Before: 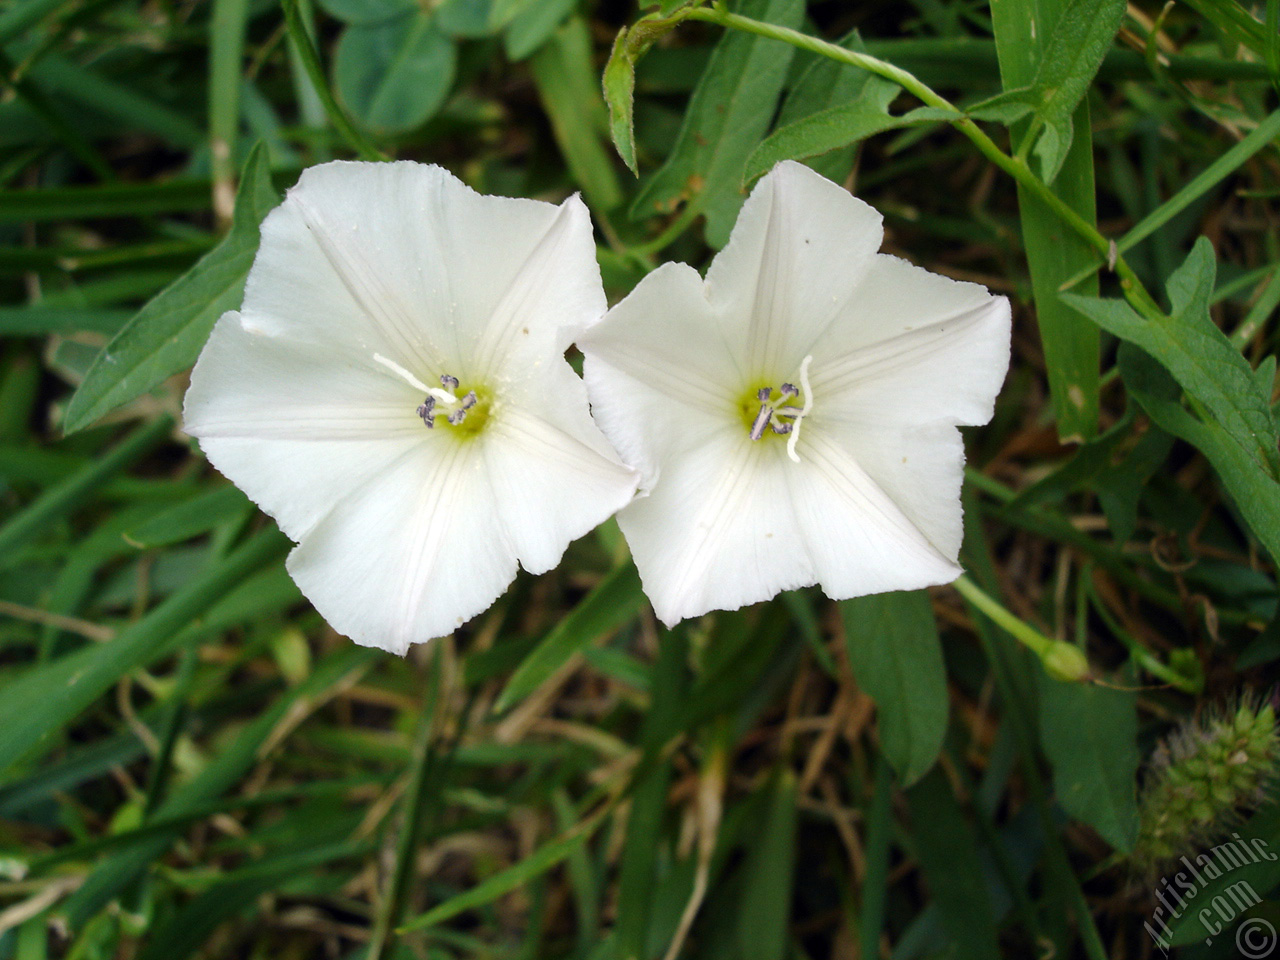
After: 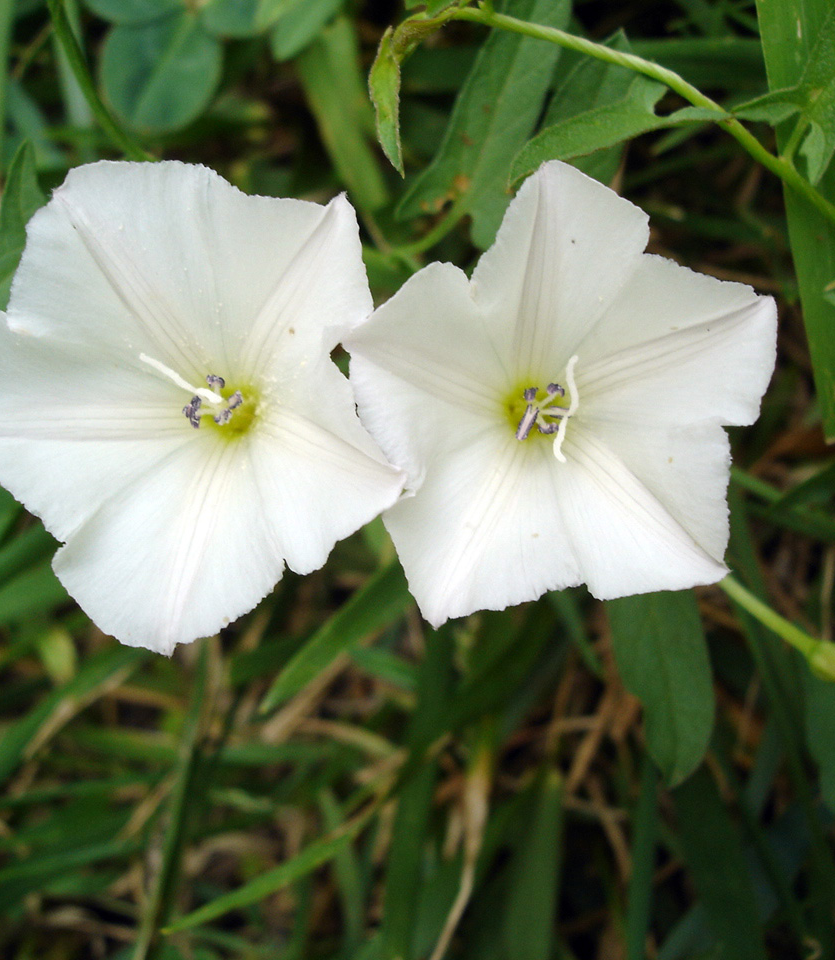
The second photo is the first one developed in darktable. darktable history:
crop and rotate: left 18.355%, right 16.391%
